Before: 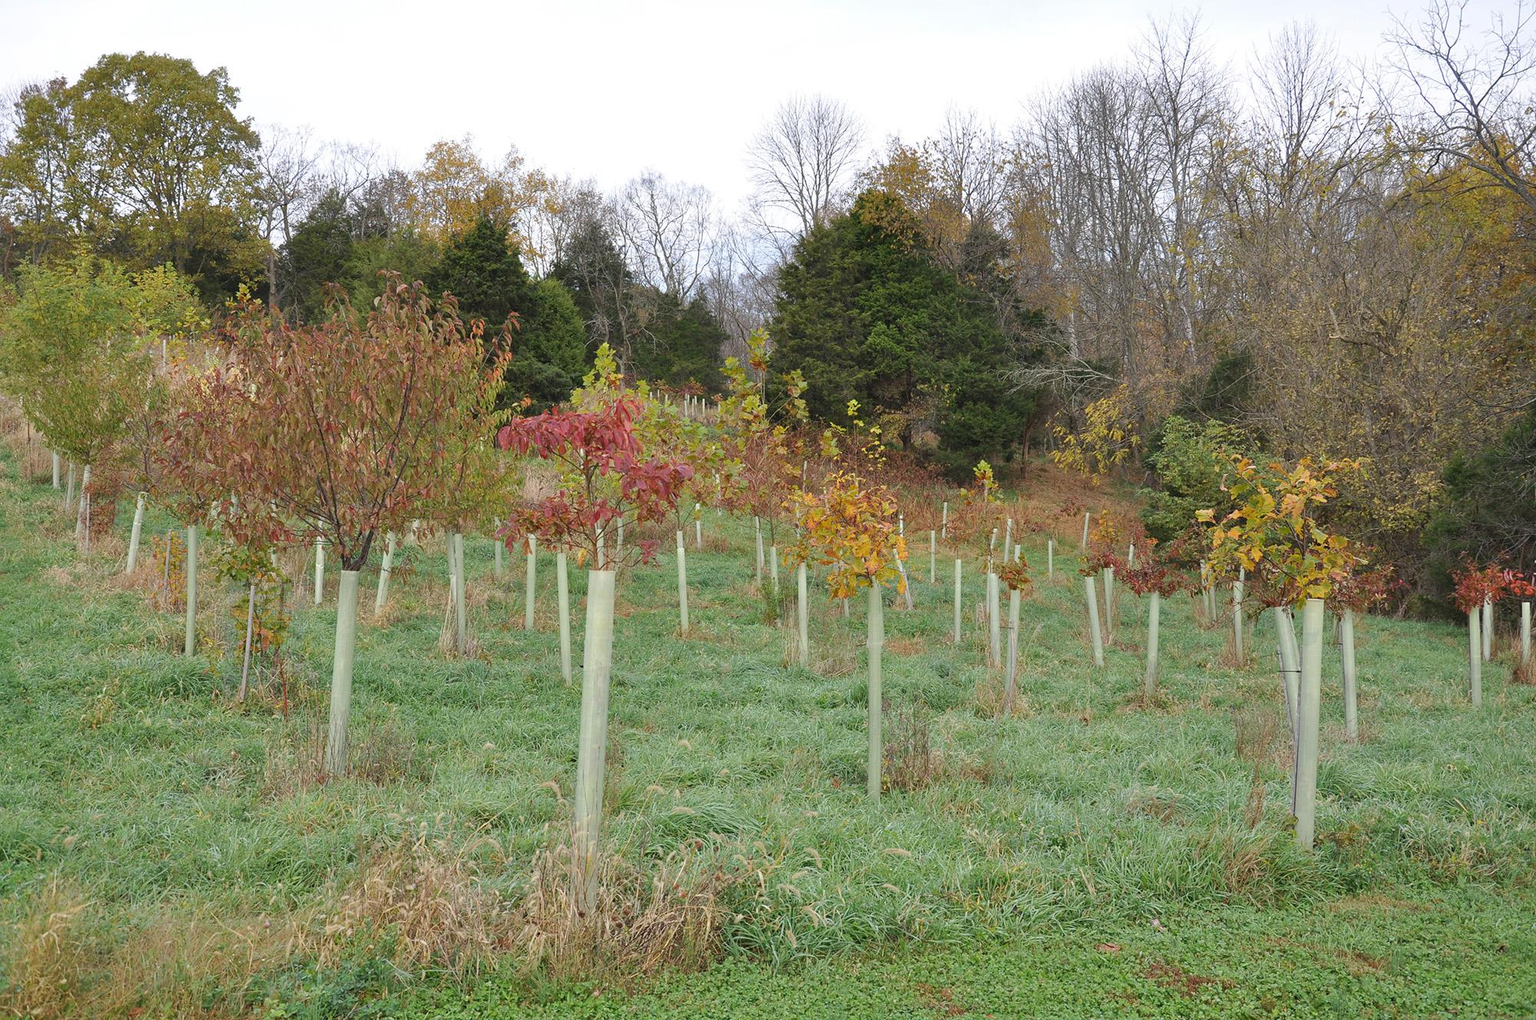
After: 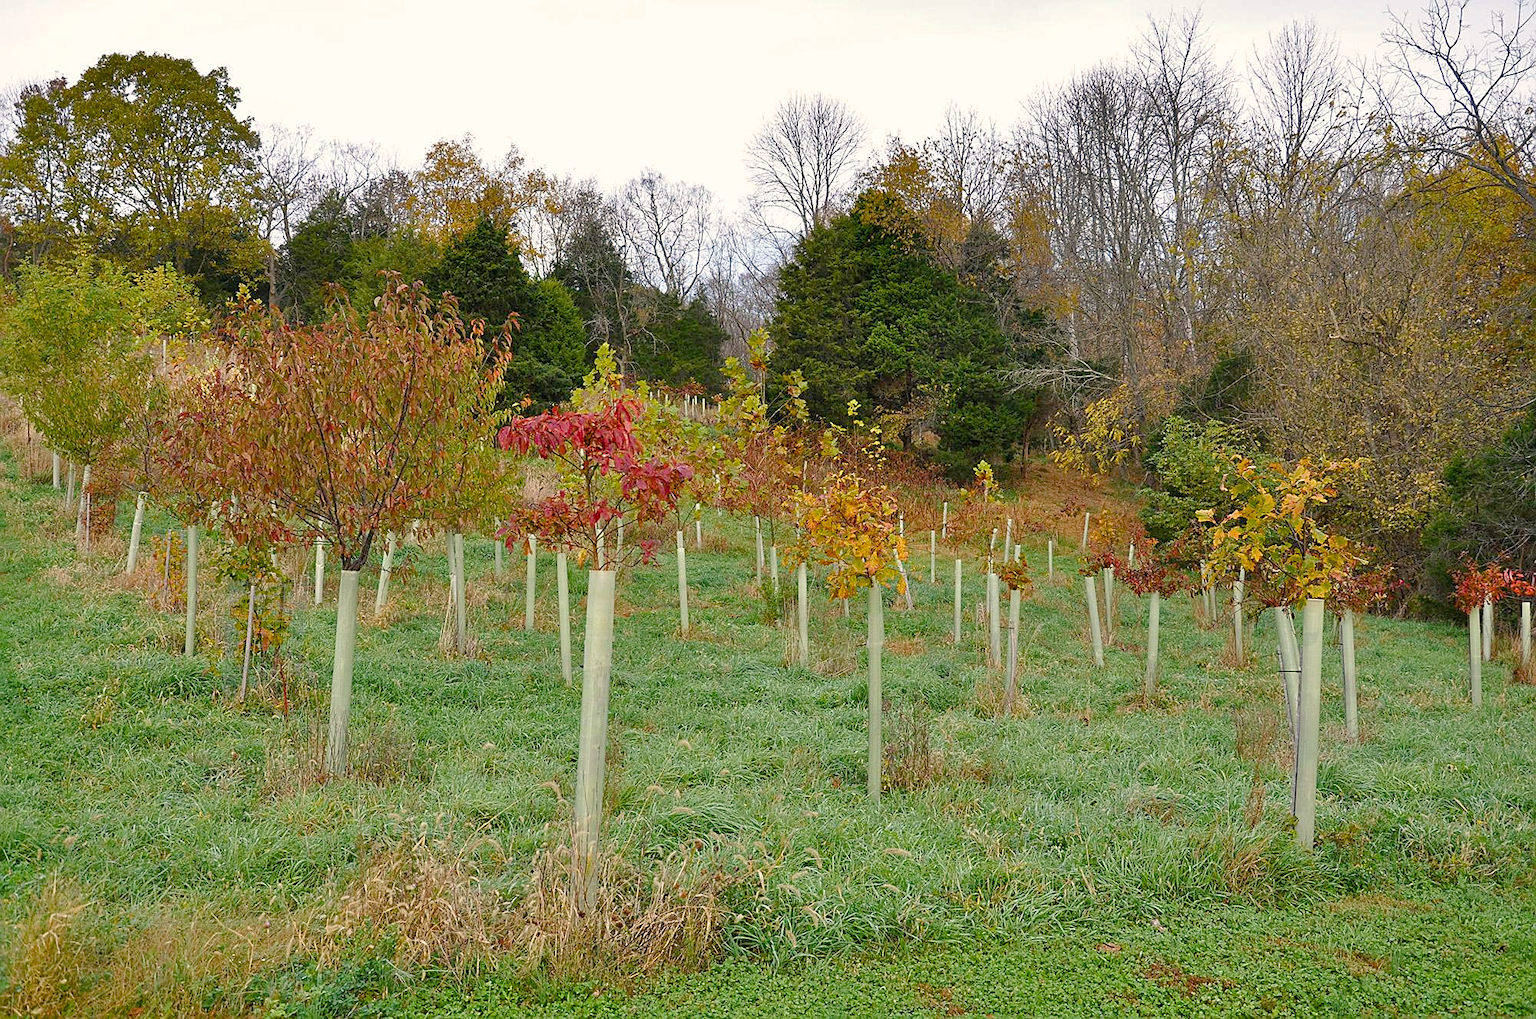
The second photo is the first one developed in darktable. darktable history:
sharpen: on, module defaults
color balance rgb: shadows lift › chroma 1%, shadows lift › hue 240.84°, highlights gain › chroma 2%, highlights gain › hue 73.2°, global offset › luminance -0.5%, perceptual saturation grading › global saturation 20%, perceptual saturation grading › highlights -25%, perceptual saturation grading › shadows 50%, global vibrance 15%
shadows and highlights: low approximation 0.01, soften with gaussian
